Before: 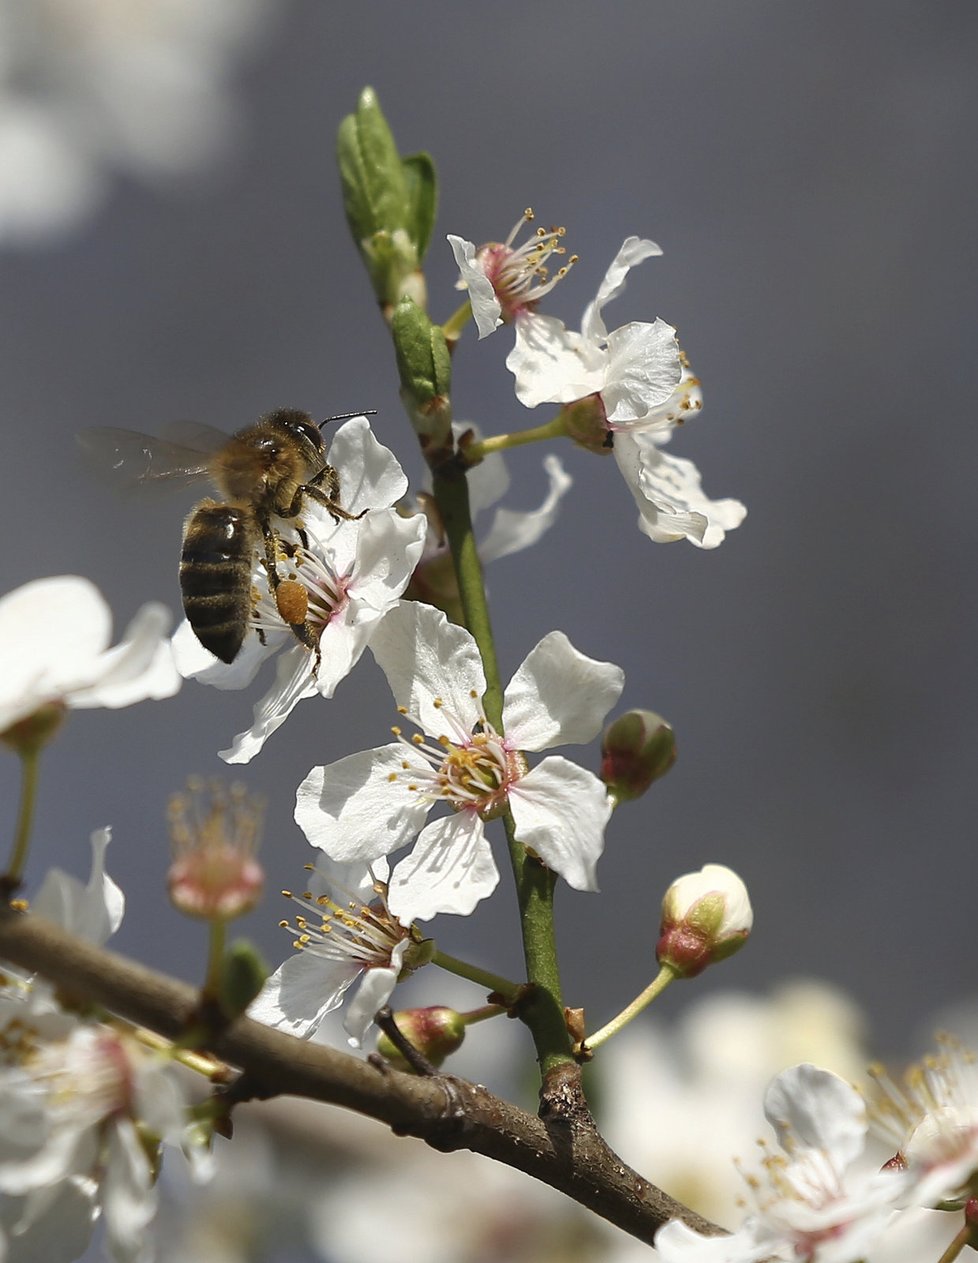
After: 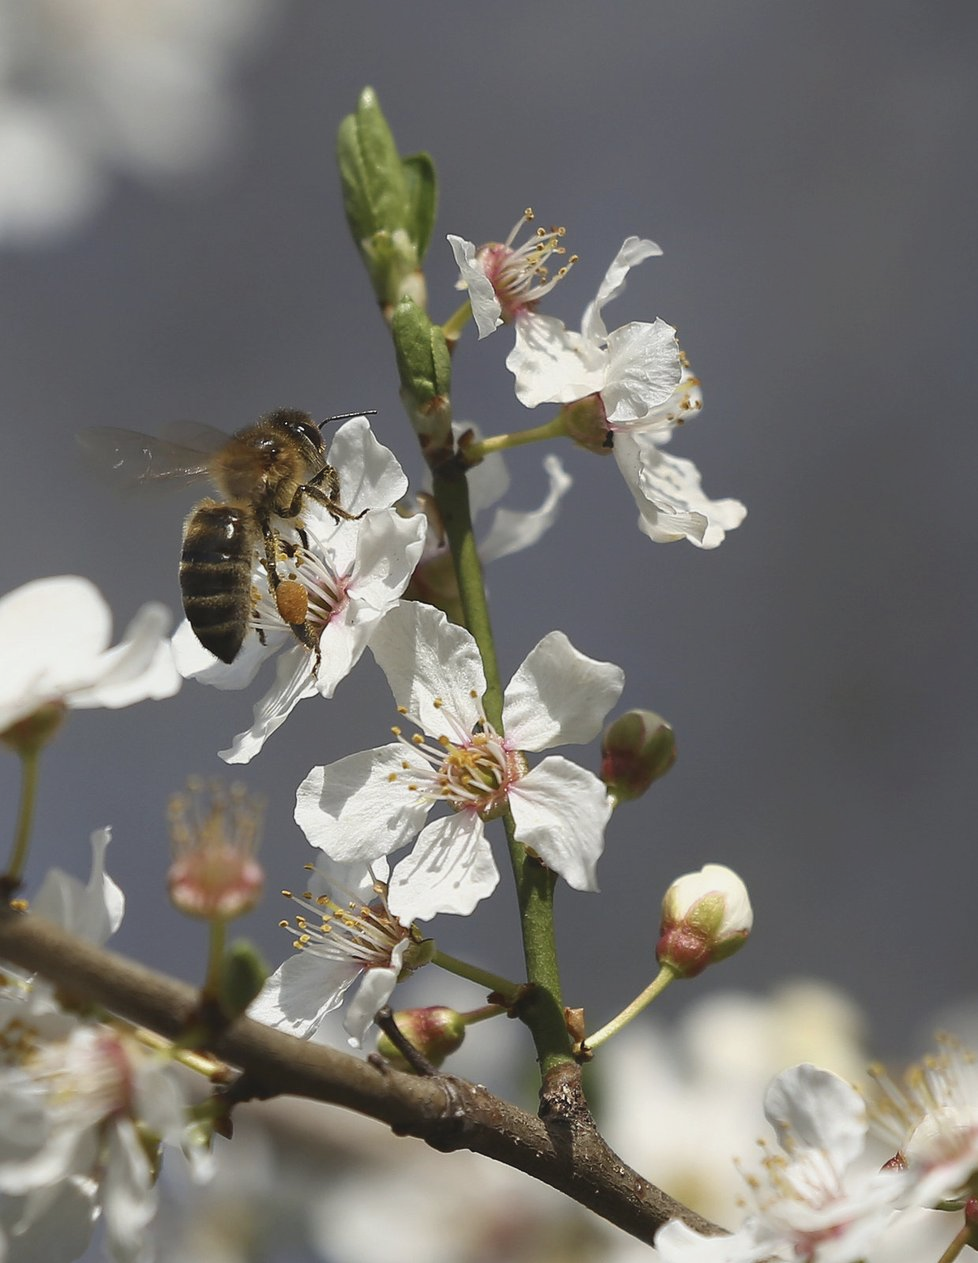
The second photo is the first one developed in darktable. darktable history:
contrast brightness saturation: contrast -0.092, saturation -0.089
